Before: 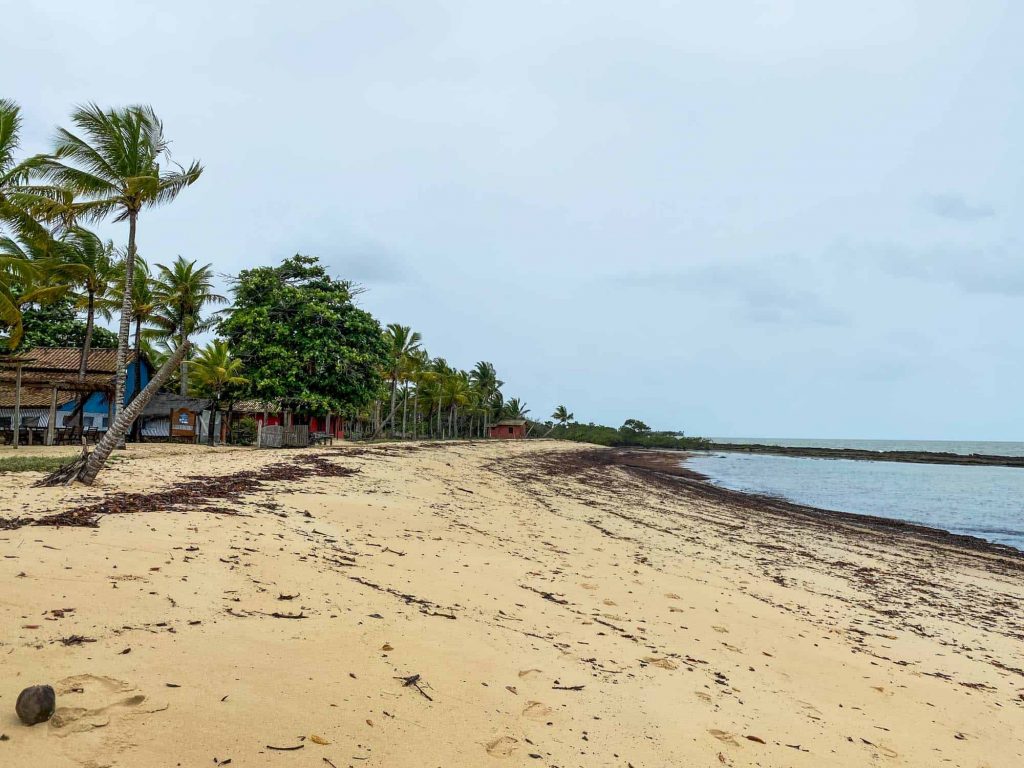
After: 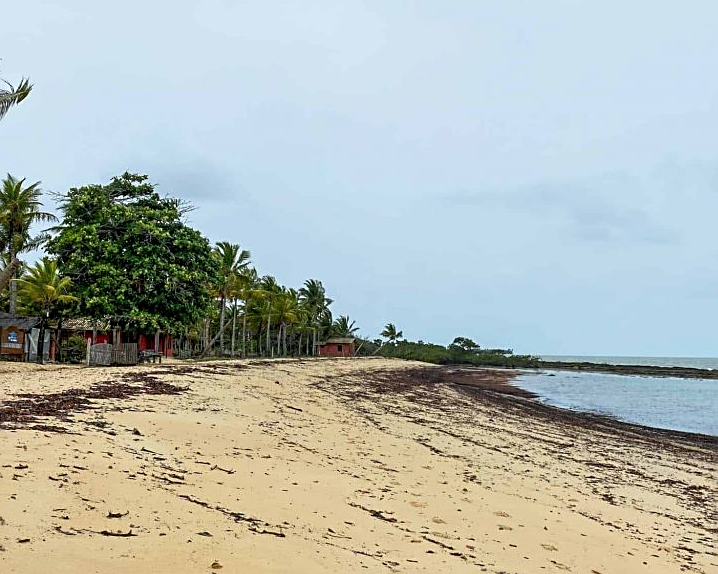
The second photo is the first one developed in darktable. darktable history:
sharpen: on, module defaults
crop and rotate: left 16.763%, top 10.757%, right 13.033%, bottom 14.401%
